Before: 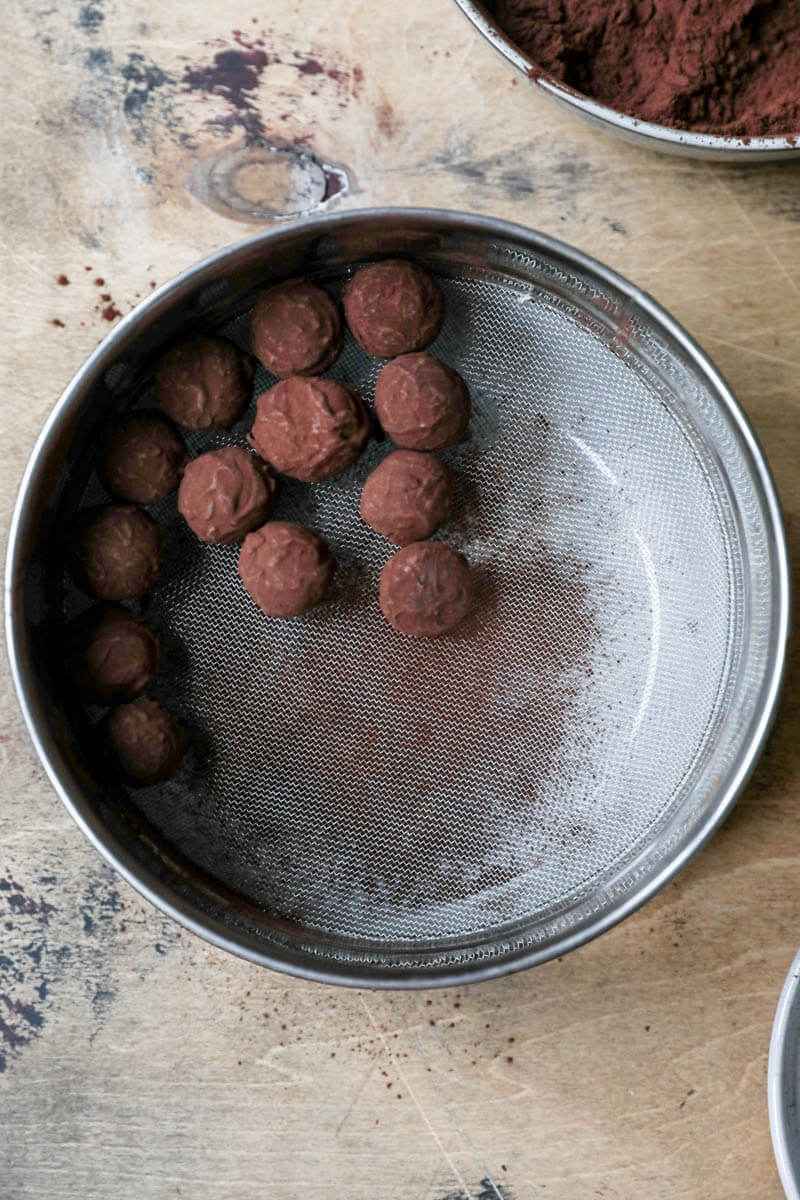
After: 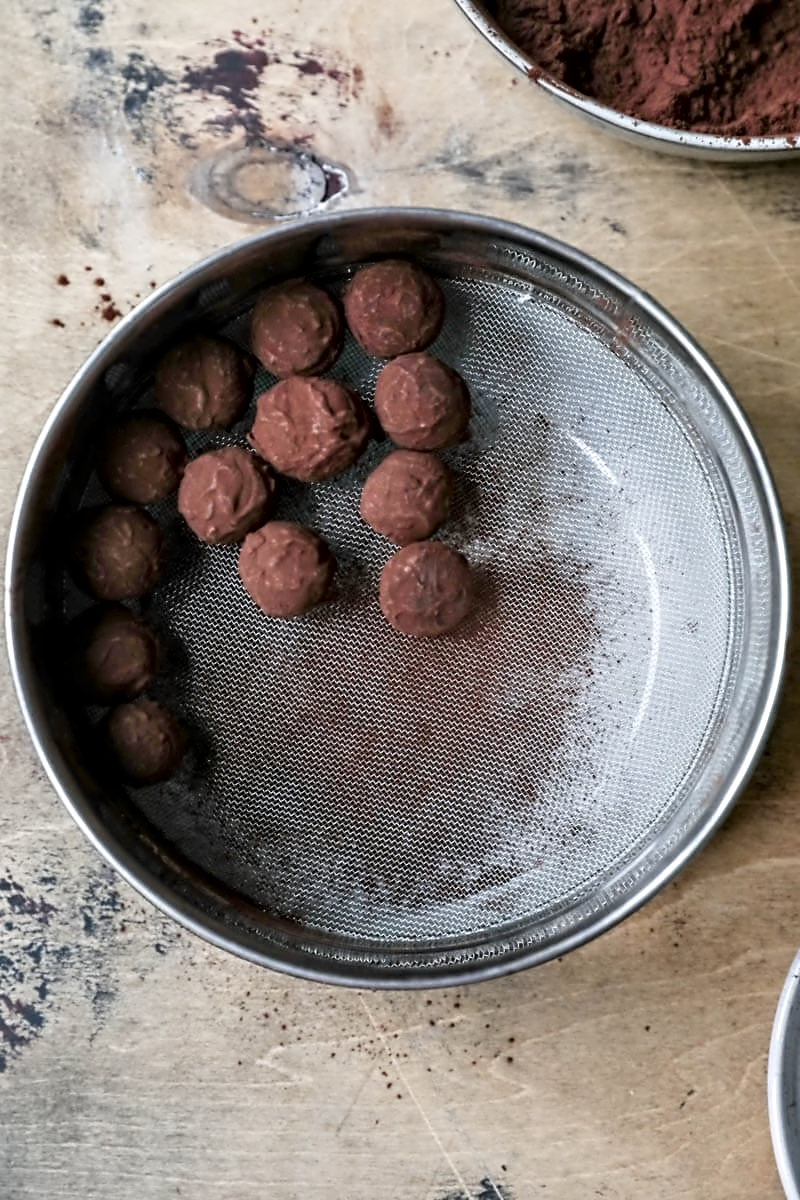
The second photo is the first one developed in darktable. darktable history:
contrast equalizer: octaves 7, y [[0.5, 0.542, 0.583, 0.625, 0.667, 0.708], [0.5 ×6], [0.5 ×6], [0, 0.033, 0.067, 0.1, 0.133, 0.167], [0, 0.05, 0.1, 0.15, 0.2, 0.25]], mix 0.572
